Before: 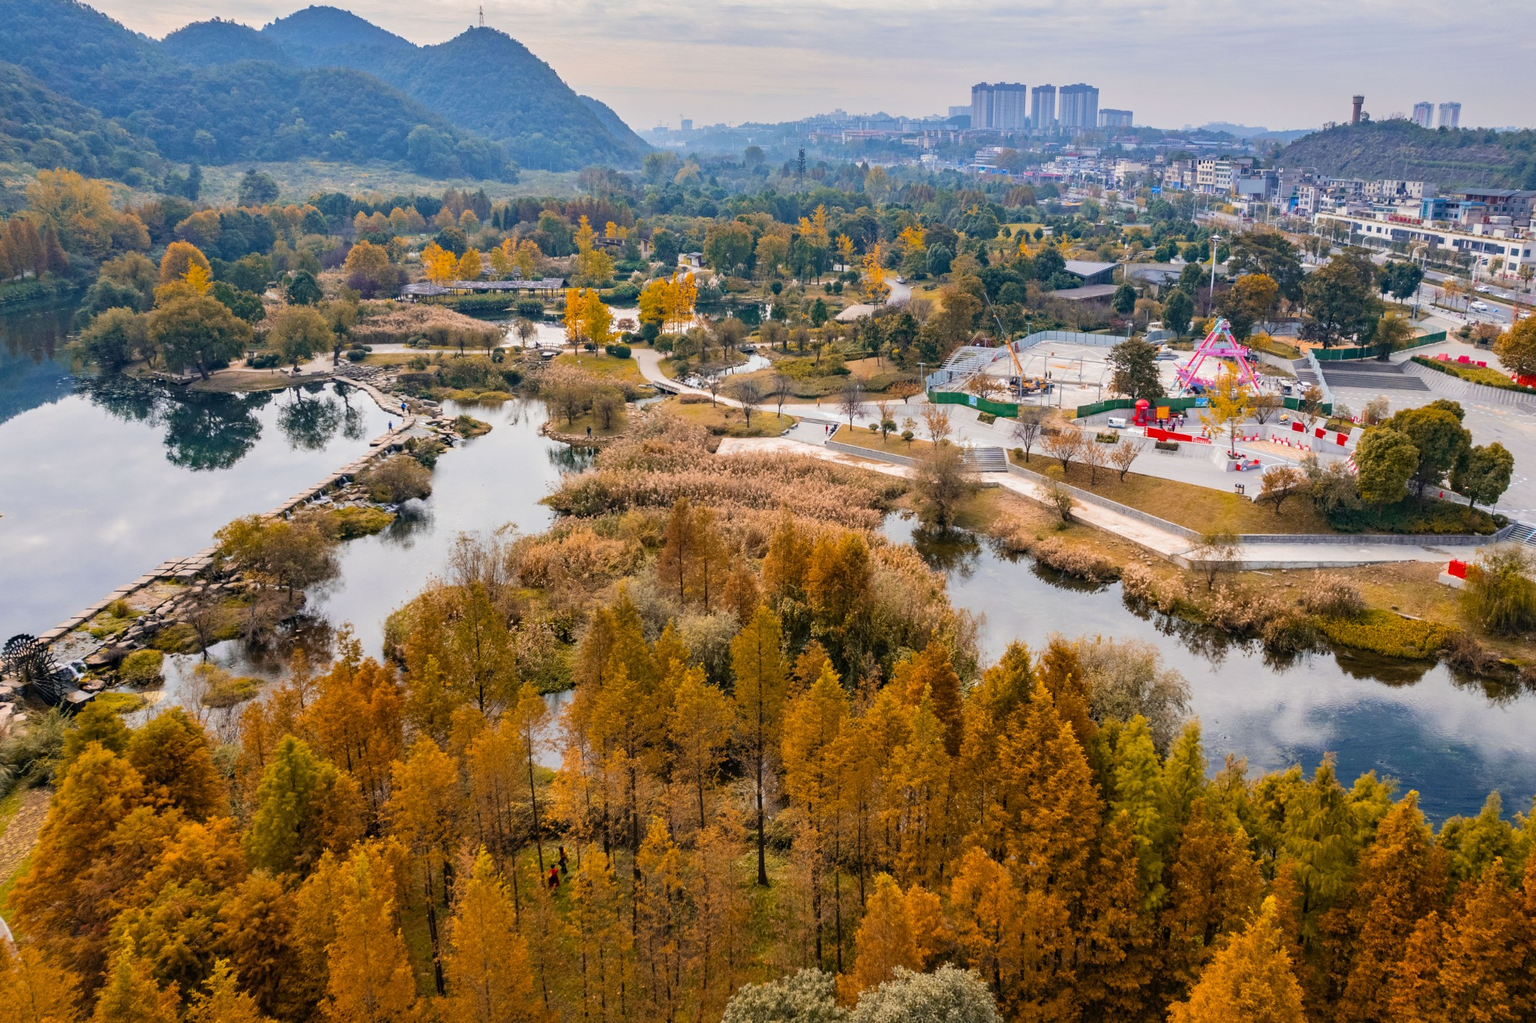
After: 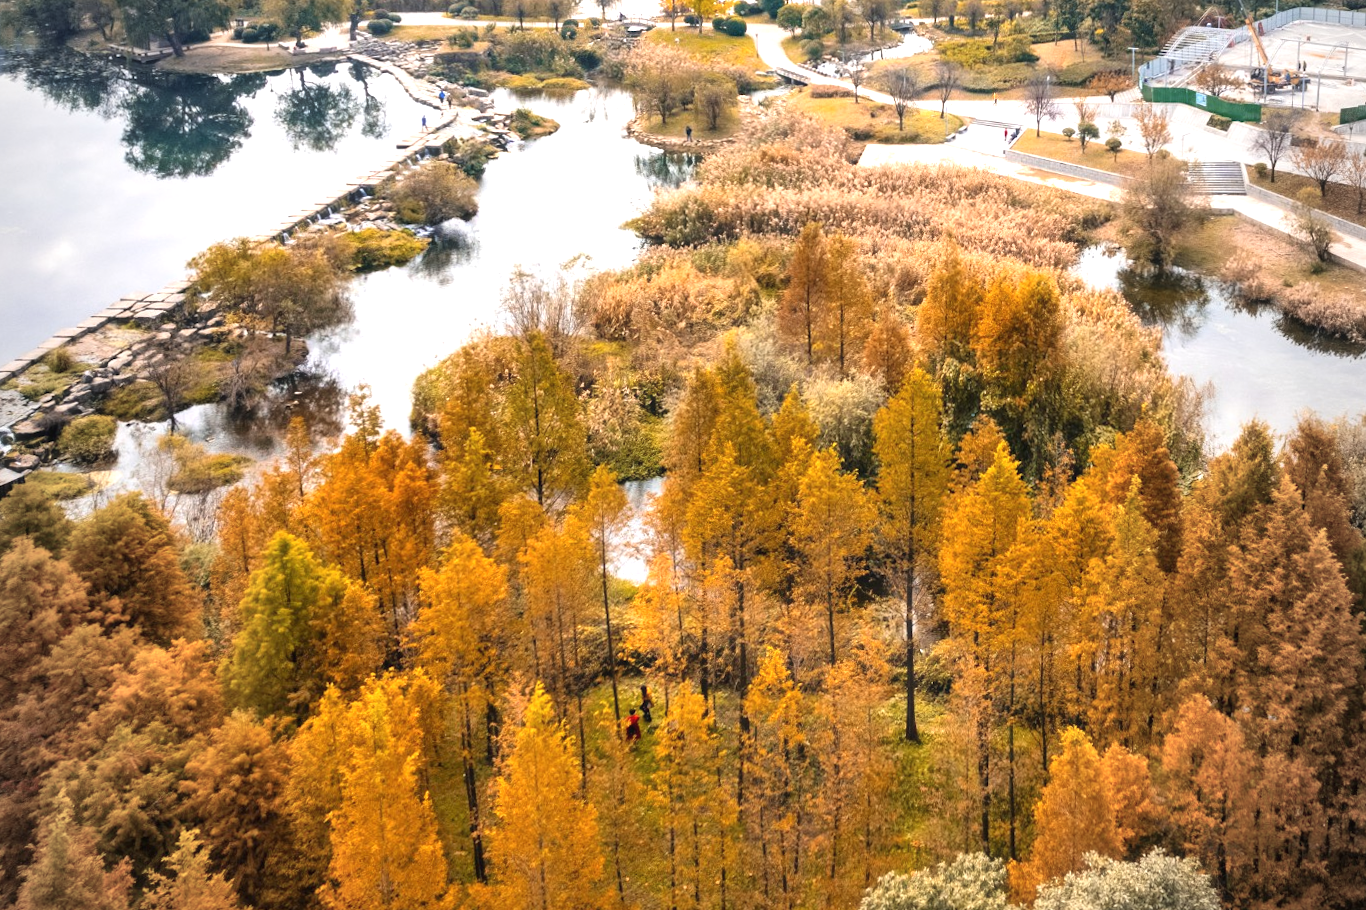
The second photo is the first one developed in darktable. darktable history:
exposure: black level correction 0, exposure 1.015 EV, compensate exposure bias true, compensate highlight preservation false
crop and rotate: angle -0.82°, left 3.85%, top 31.828%, right 27.992%
vignetting: fall-off start 97%, fall-off radius 100%, width/height ratio 0.609, unbound false
haze removal: strength -0.05
